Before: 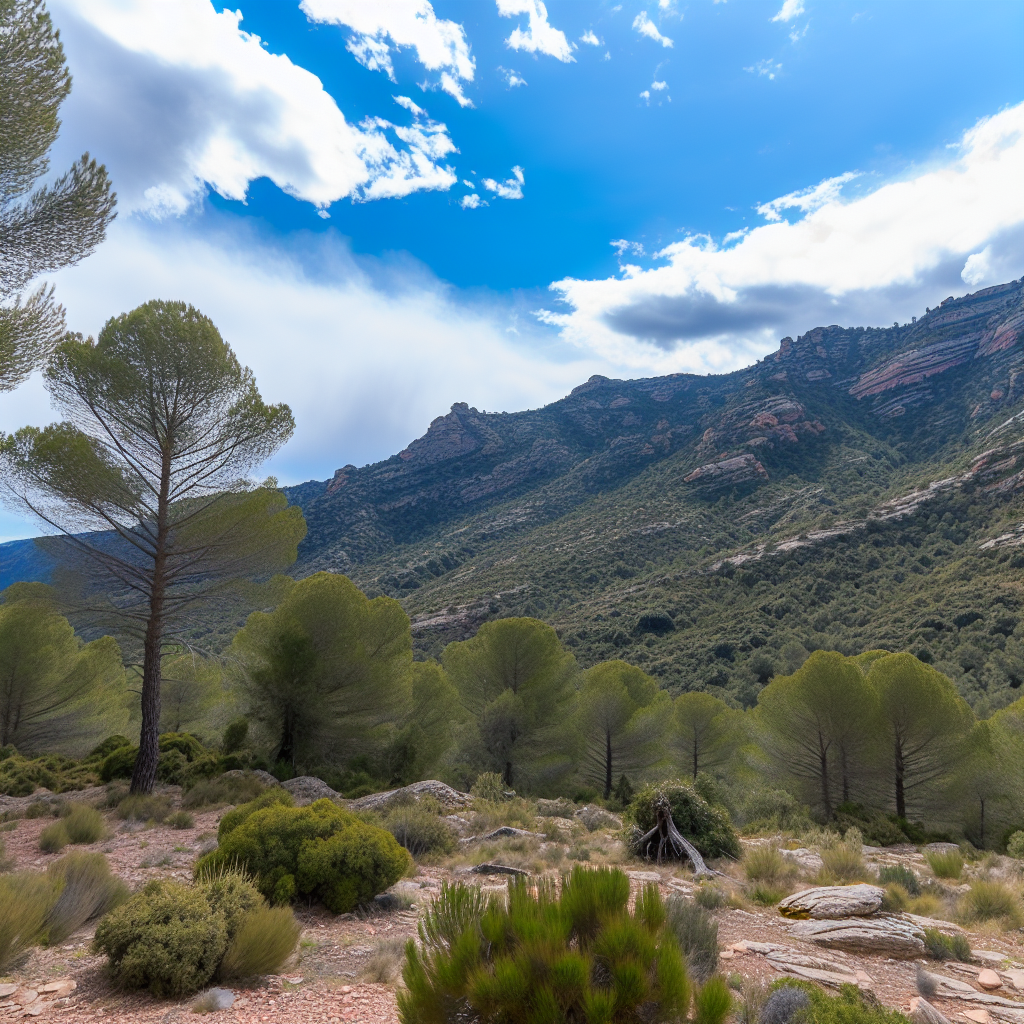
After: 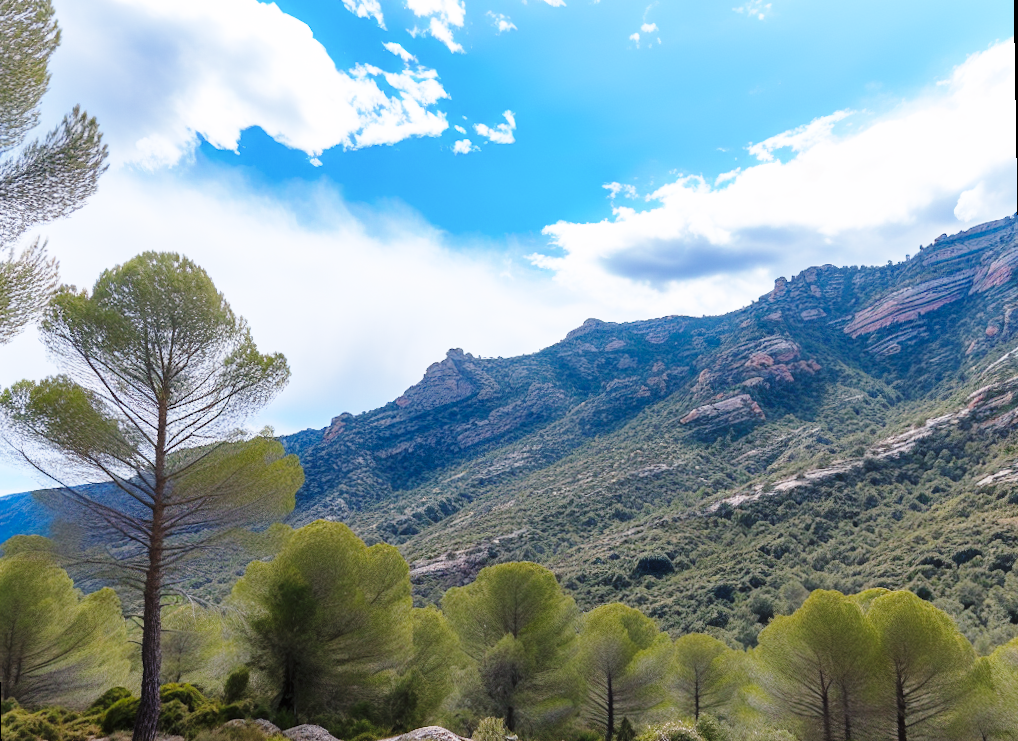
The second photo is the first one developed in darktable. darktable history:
base curve: curves: ch0 [(0, 0) (0.028, 0.03) (0.121, 0.232) (0.46, 0.748) (0.859, 0.968) (1, 1)], preserve colors none
rotate and perspective: rotation -1°, crop left 0.011, crop right 0.989, crop top 0.025, crop bottom 0.975
crop: top 3.857%, bottom 21.132%
white balance: red 1.009, blue 1.027
